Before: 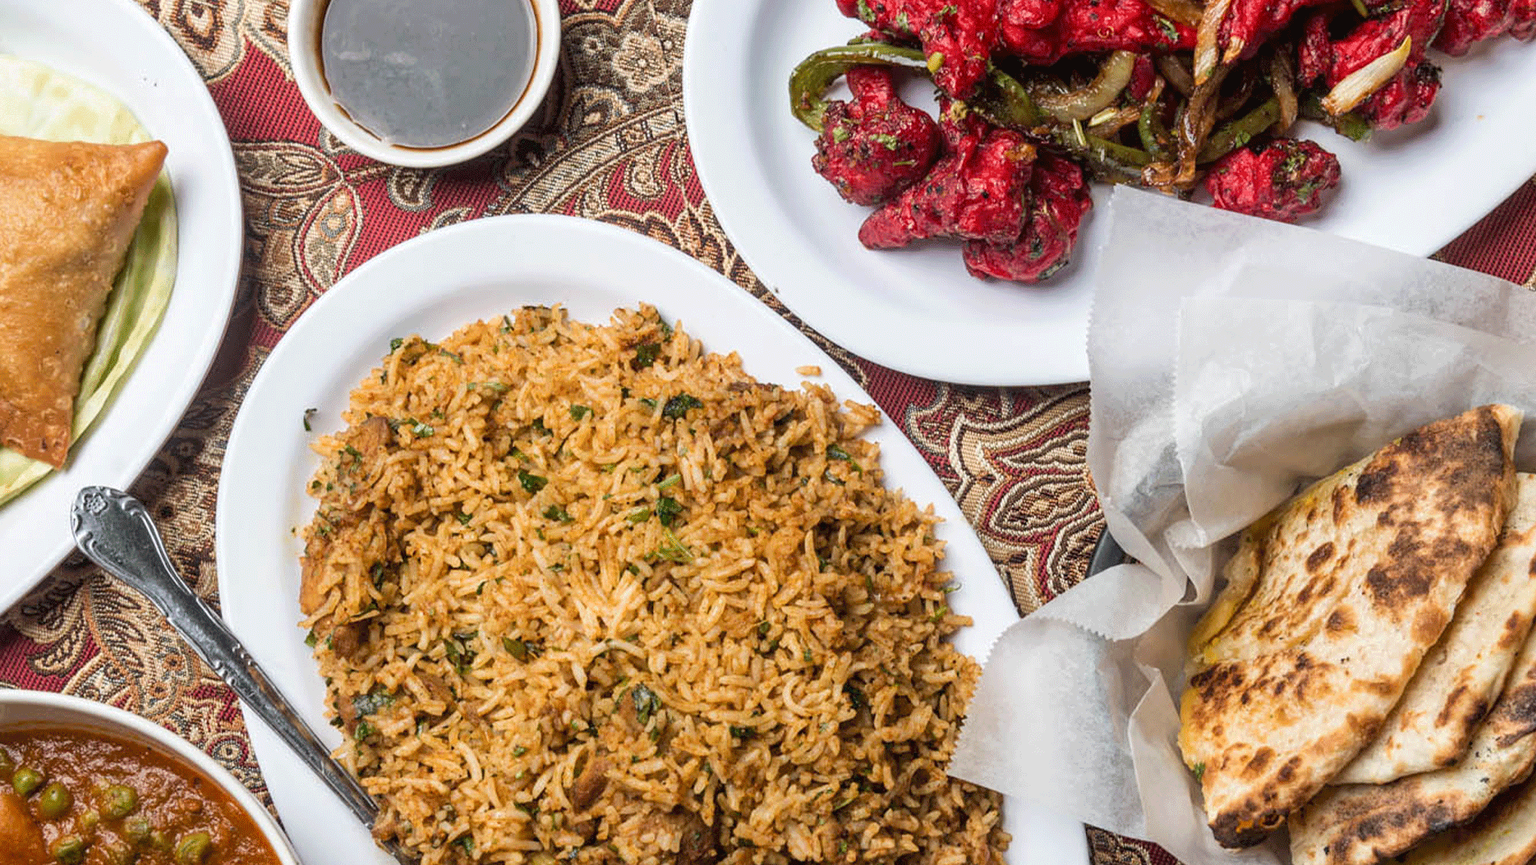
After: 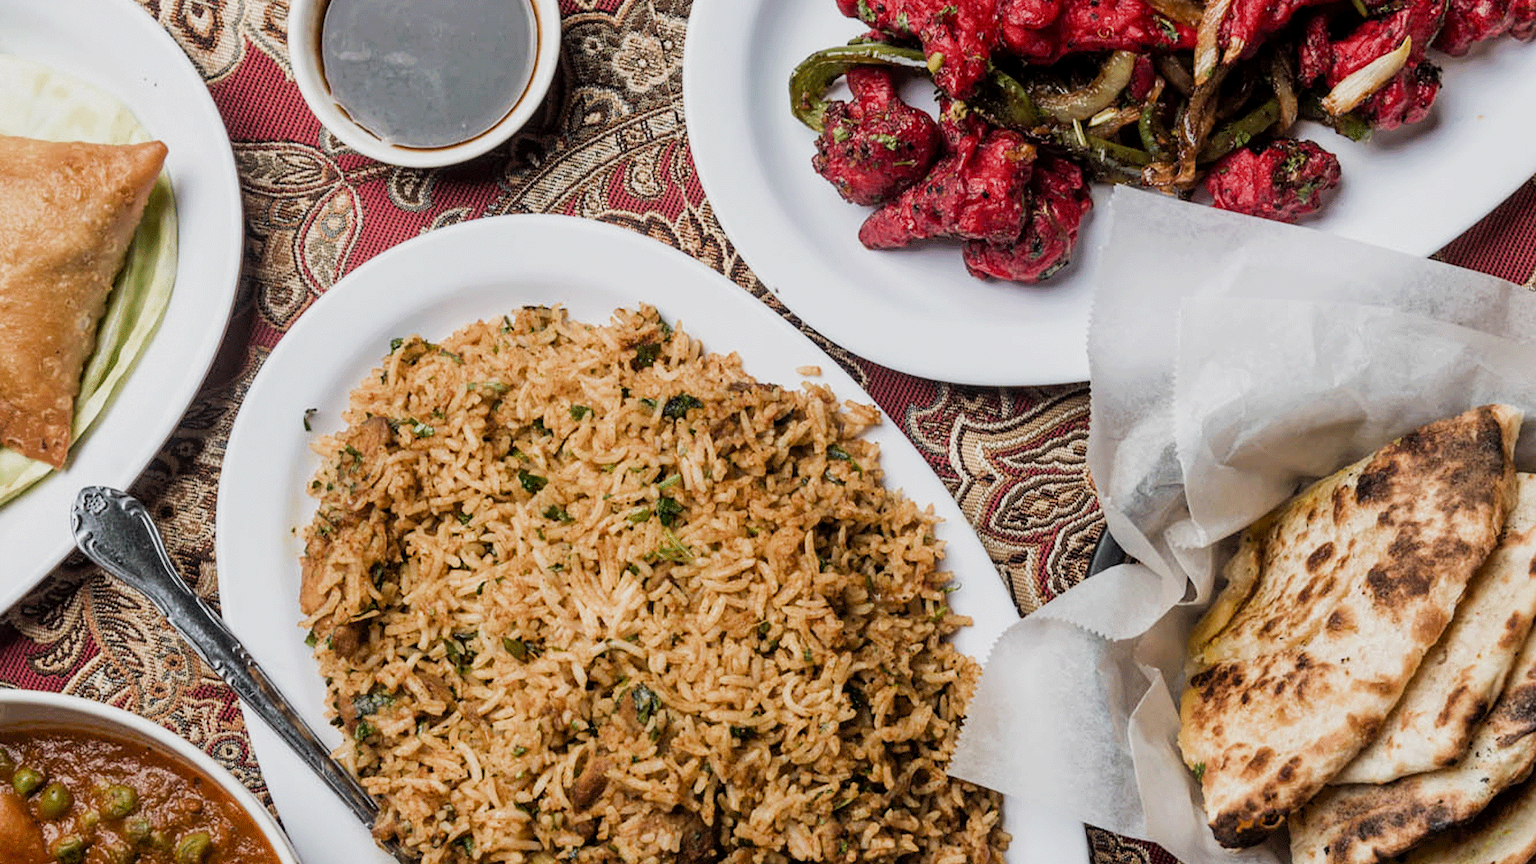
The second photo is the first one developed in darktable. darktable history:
exposure: black level correction 0.001, compensate highlight preservation false
filmic rgb: middle gray luminance 21.73%, black relative exposure -14 EV, white relative exposure 2.96 EV, threshold 6 EV, target black luminance 0%, hardness 8.81, latitude 59.69%, contrast 1.208, highlights saturation mix 5%, shadows ↔ highlights balance 41.6%, add noise in highlights 0, color science v3 (2019), use custom middle-gray values true, iterations of high-quality reconstruction 0, contrast in highlights soft, enable highlight reconstruction true
